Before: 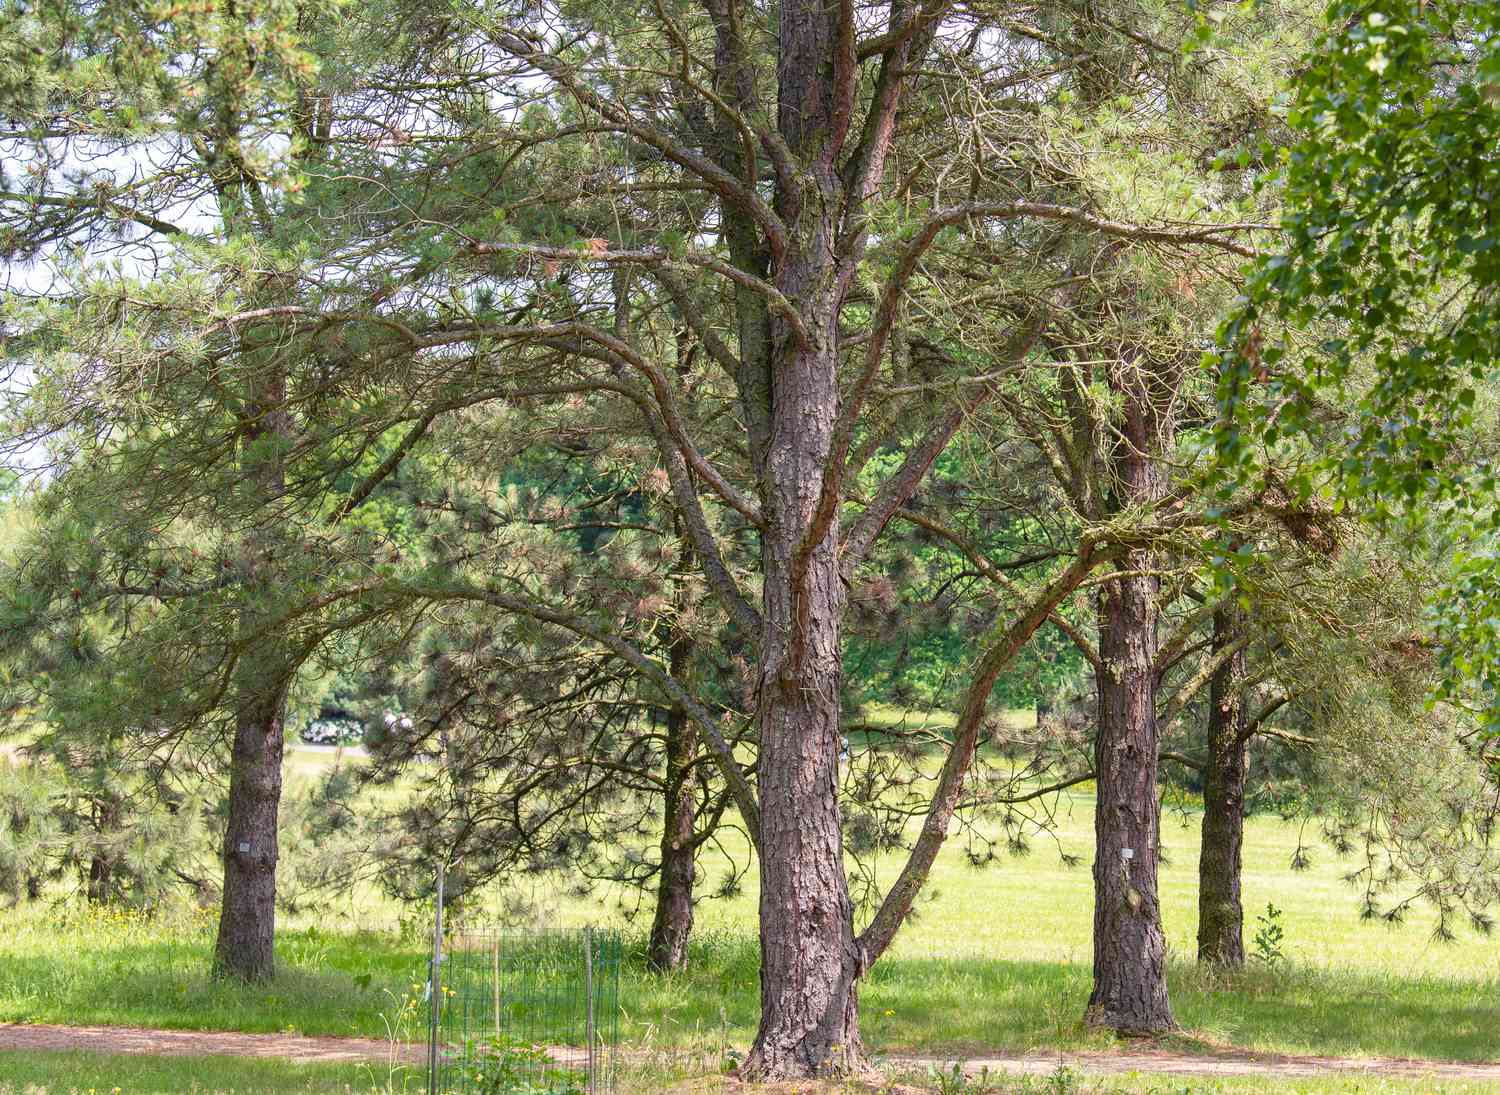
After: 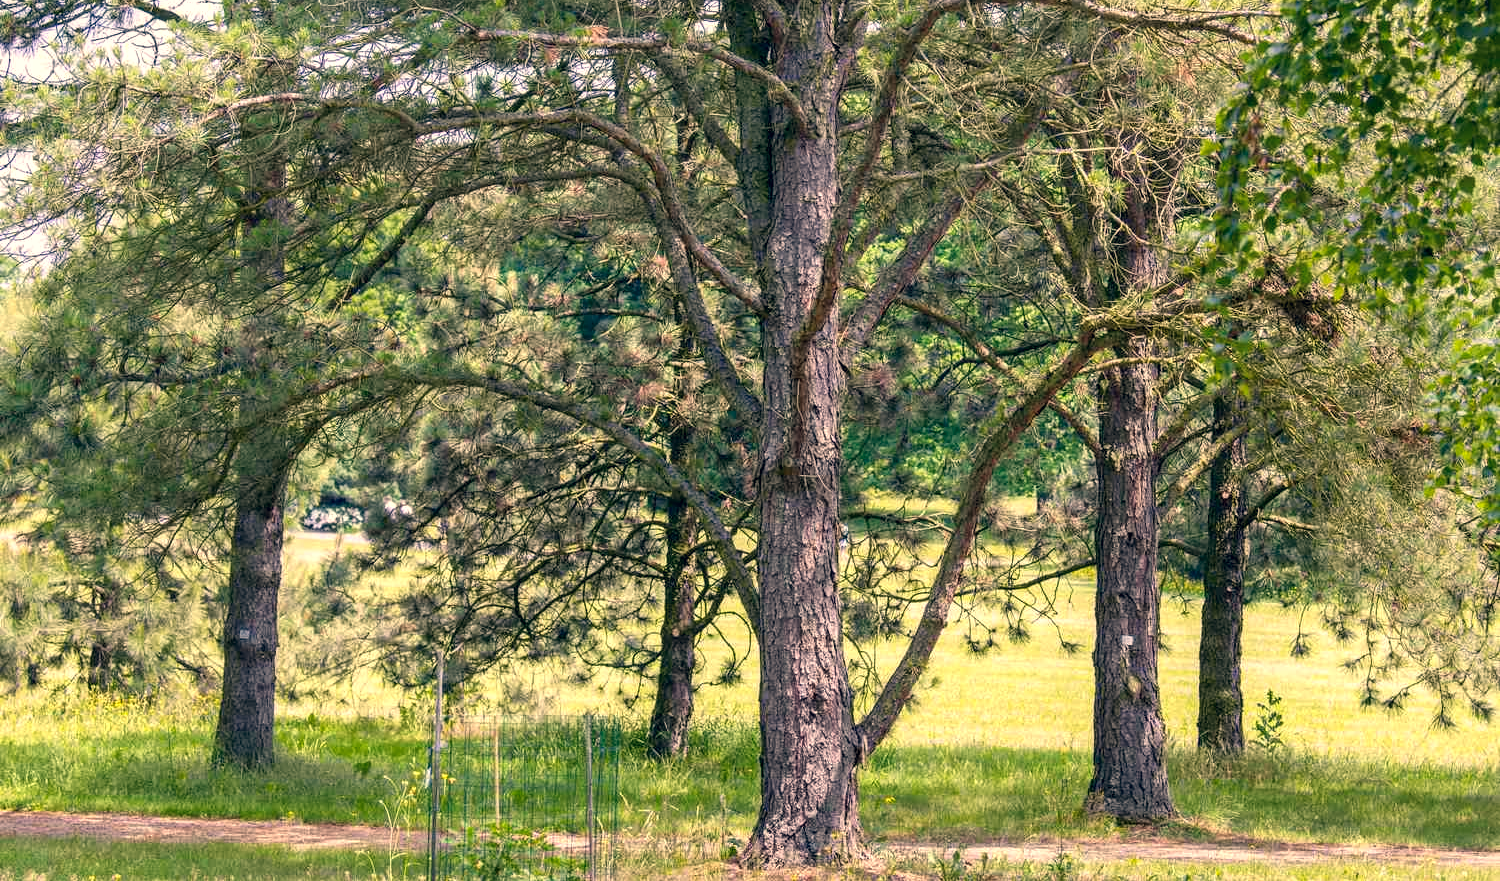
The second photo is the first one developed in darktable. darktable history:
local contrast: highlights 27%, shadows 76%, midtone range 0.75
color correction: highlights a* 10.29, highlights b* 14.23, shadows a* -9.77, shadows b* -15.02
crop and rotate: top 19.454%
